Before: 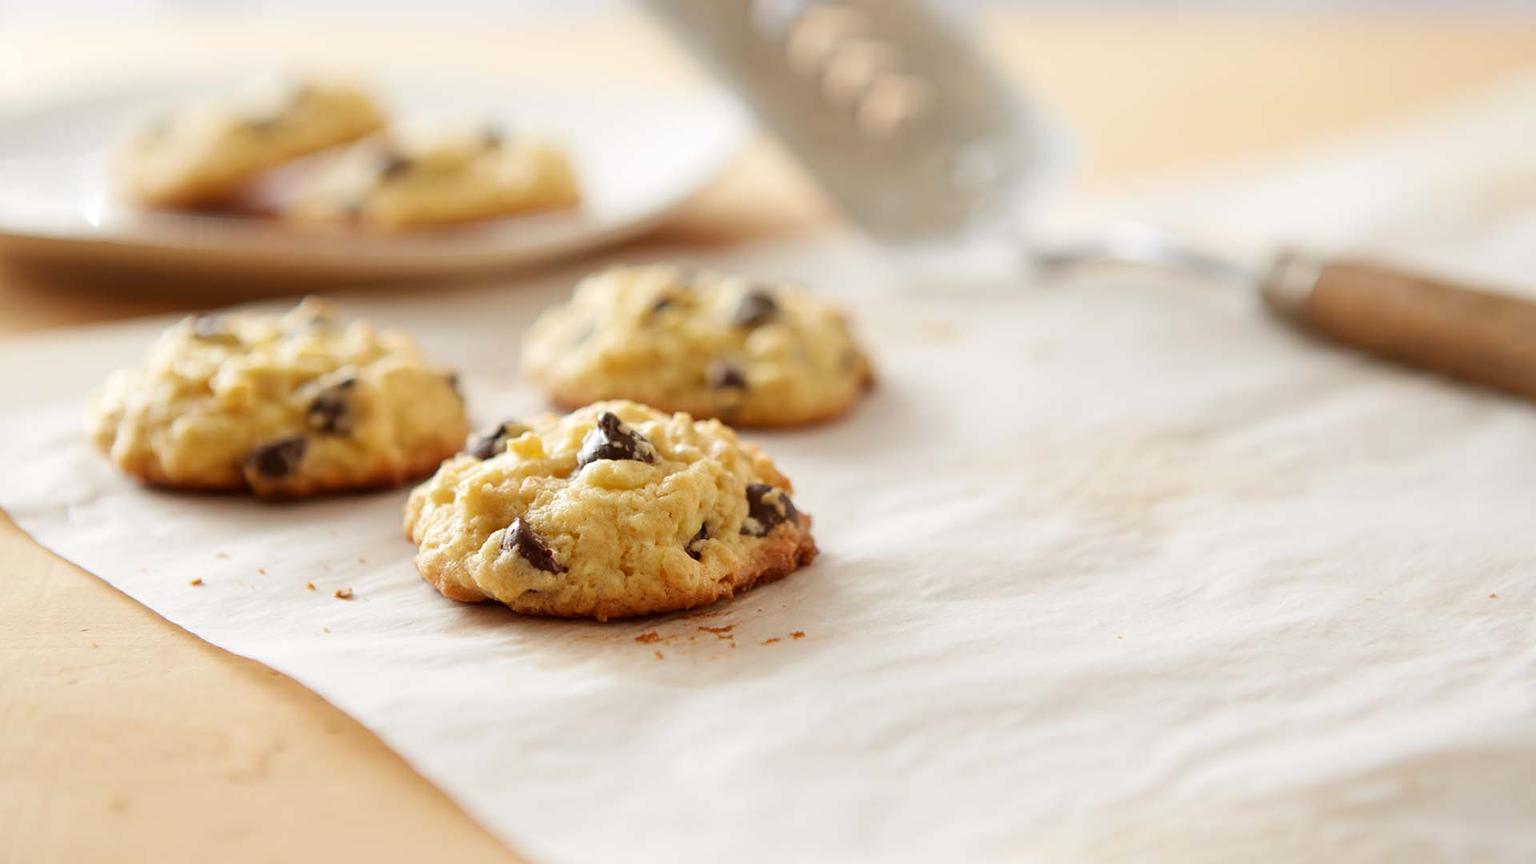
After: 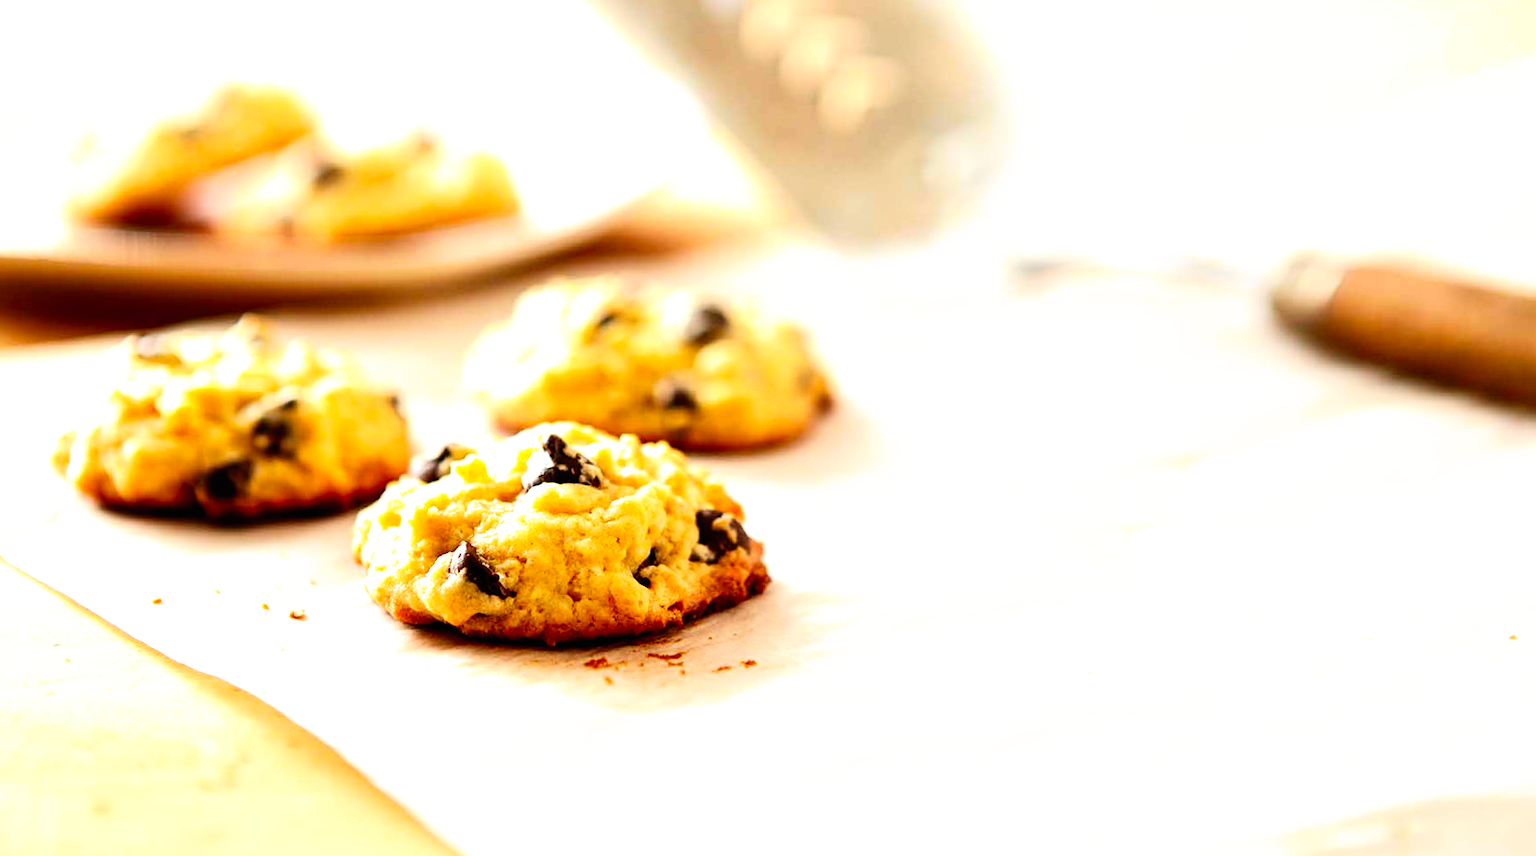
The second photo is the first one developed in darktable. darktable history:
rotate and perspective: rotation 0.062°, lens shift (vertical) 0.115, lens shift (horizontal) -0.133, crop left 0.047, crop right 0.94, crop top 0.061, crop bottom 0.94
contrast brightness saturation: contrast 0.2, brightness 0.16, saturation 0.22
filmic rgb: black relative exposure -8.2 EV, white relative exposure 2.2 EV, threshold 3 EV, hardness 7.11, latitude 85.74%, contrast 1.696, highlights saturation mix -4%, shadows ↔ highlights balance -2.69%, preserve chrominance no, color science v5 (2021), contrast in shadows safe, contrast in highlights safe, enable highlight reconstruction true
